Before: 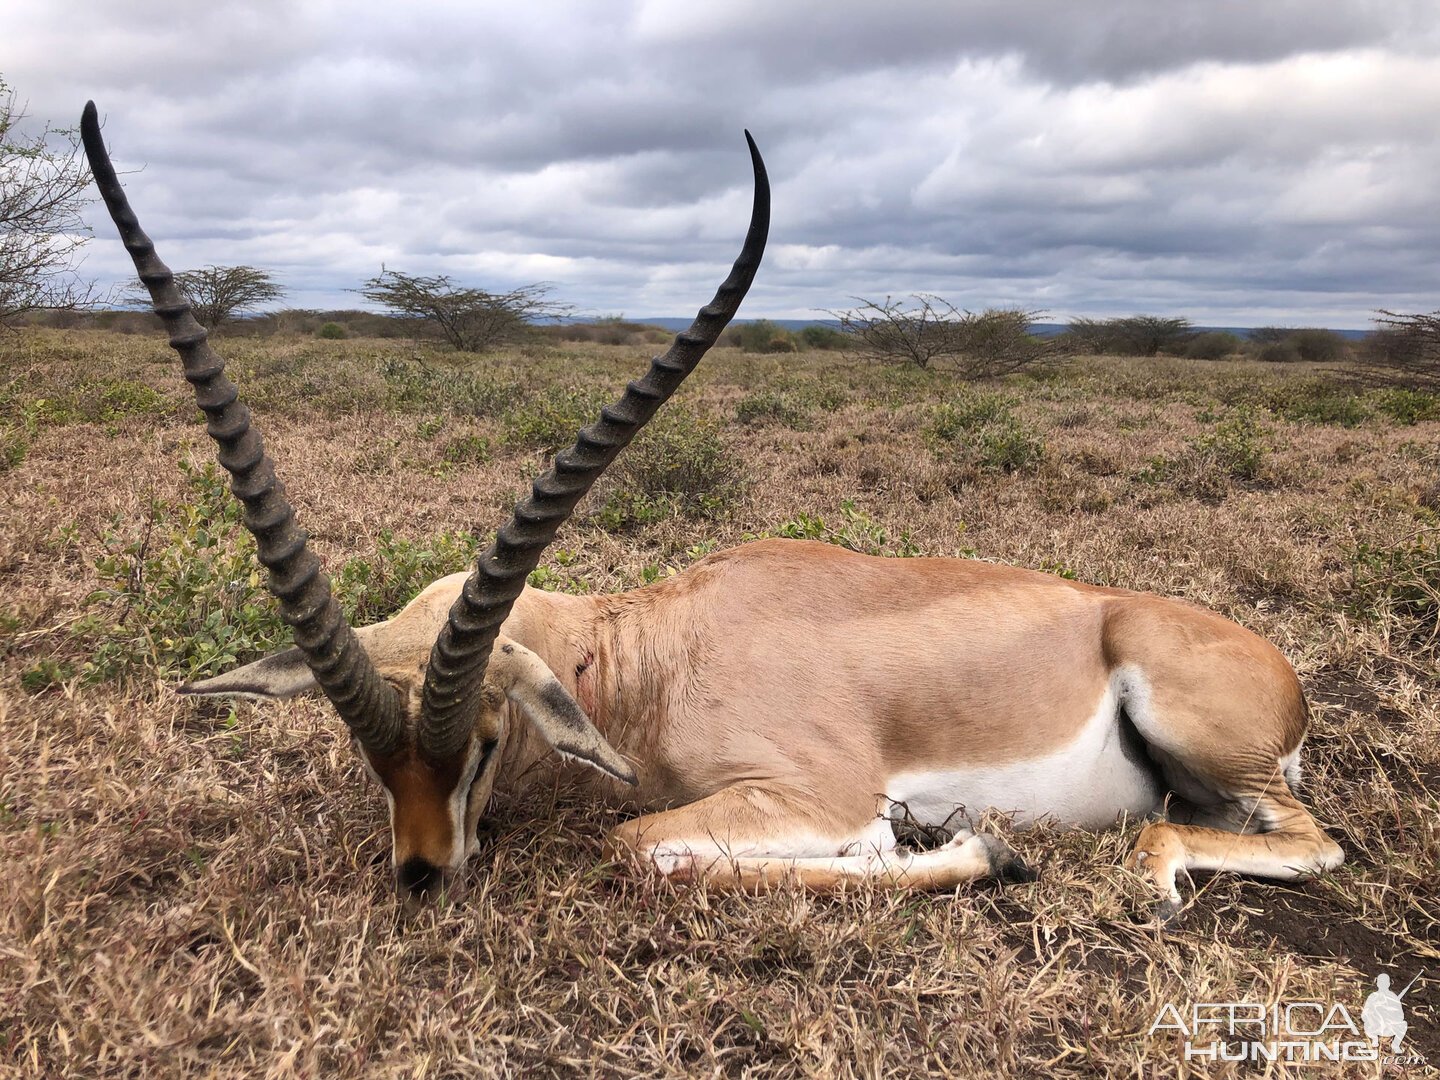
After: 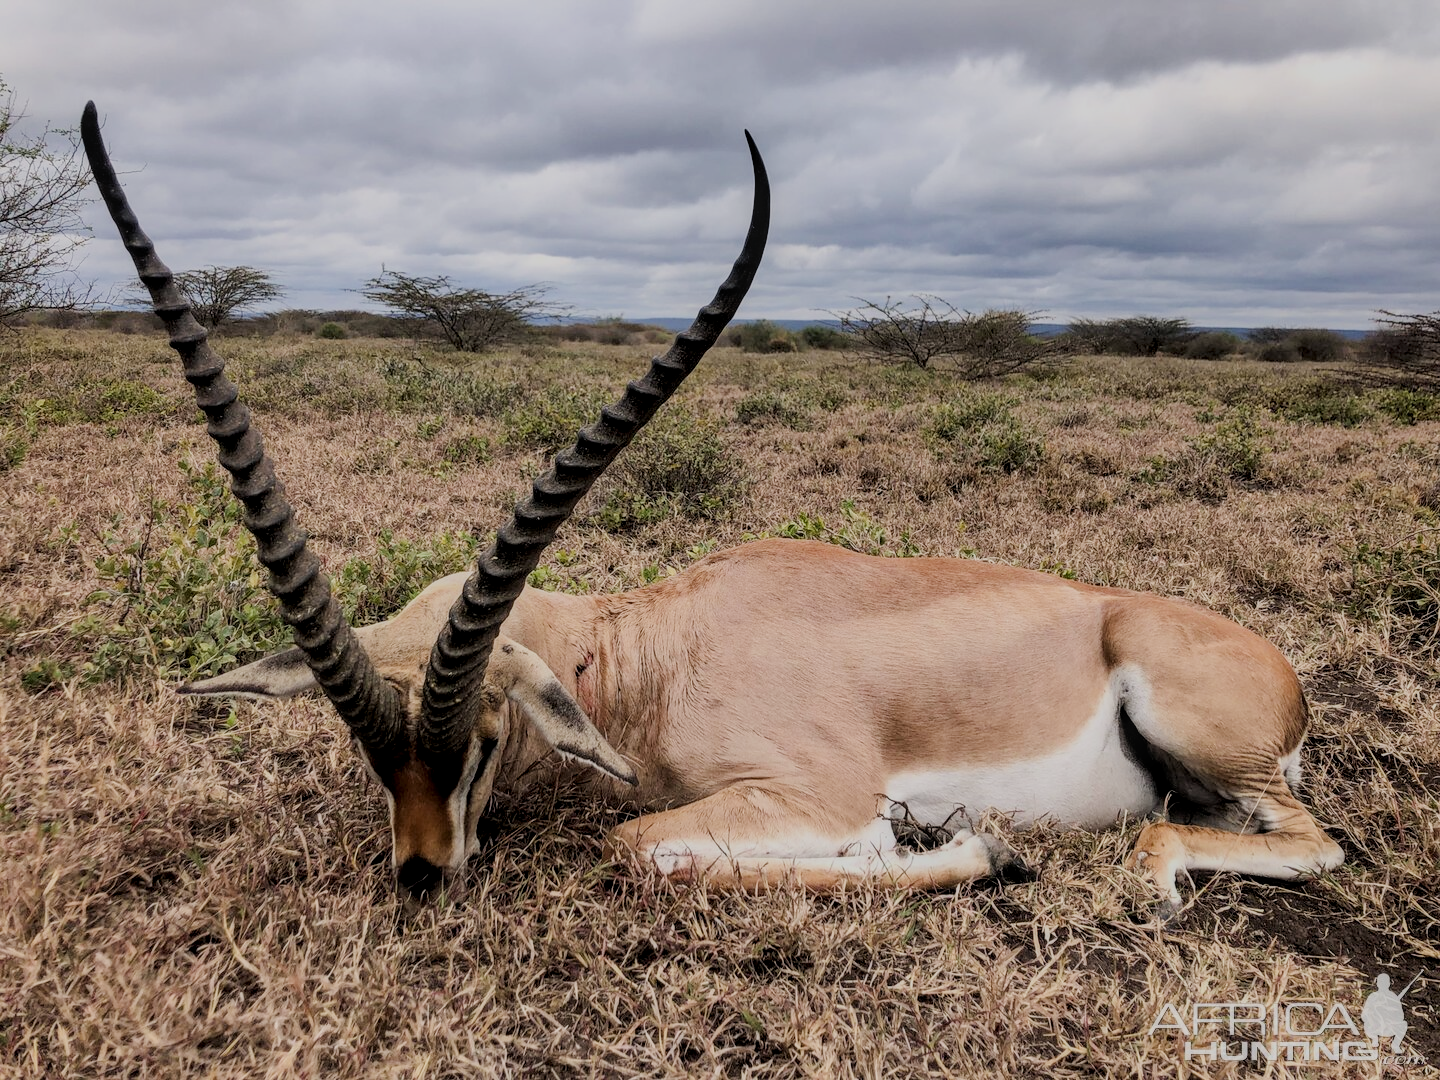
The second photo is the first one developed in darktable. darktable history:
local contrast: on, module defaults
filmic rgb: black relative exposure -6.18 EV, white relative exposure 6.95 EV, hardness 2.25
